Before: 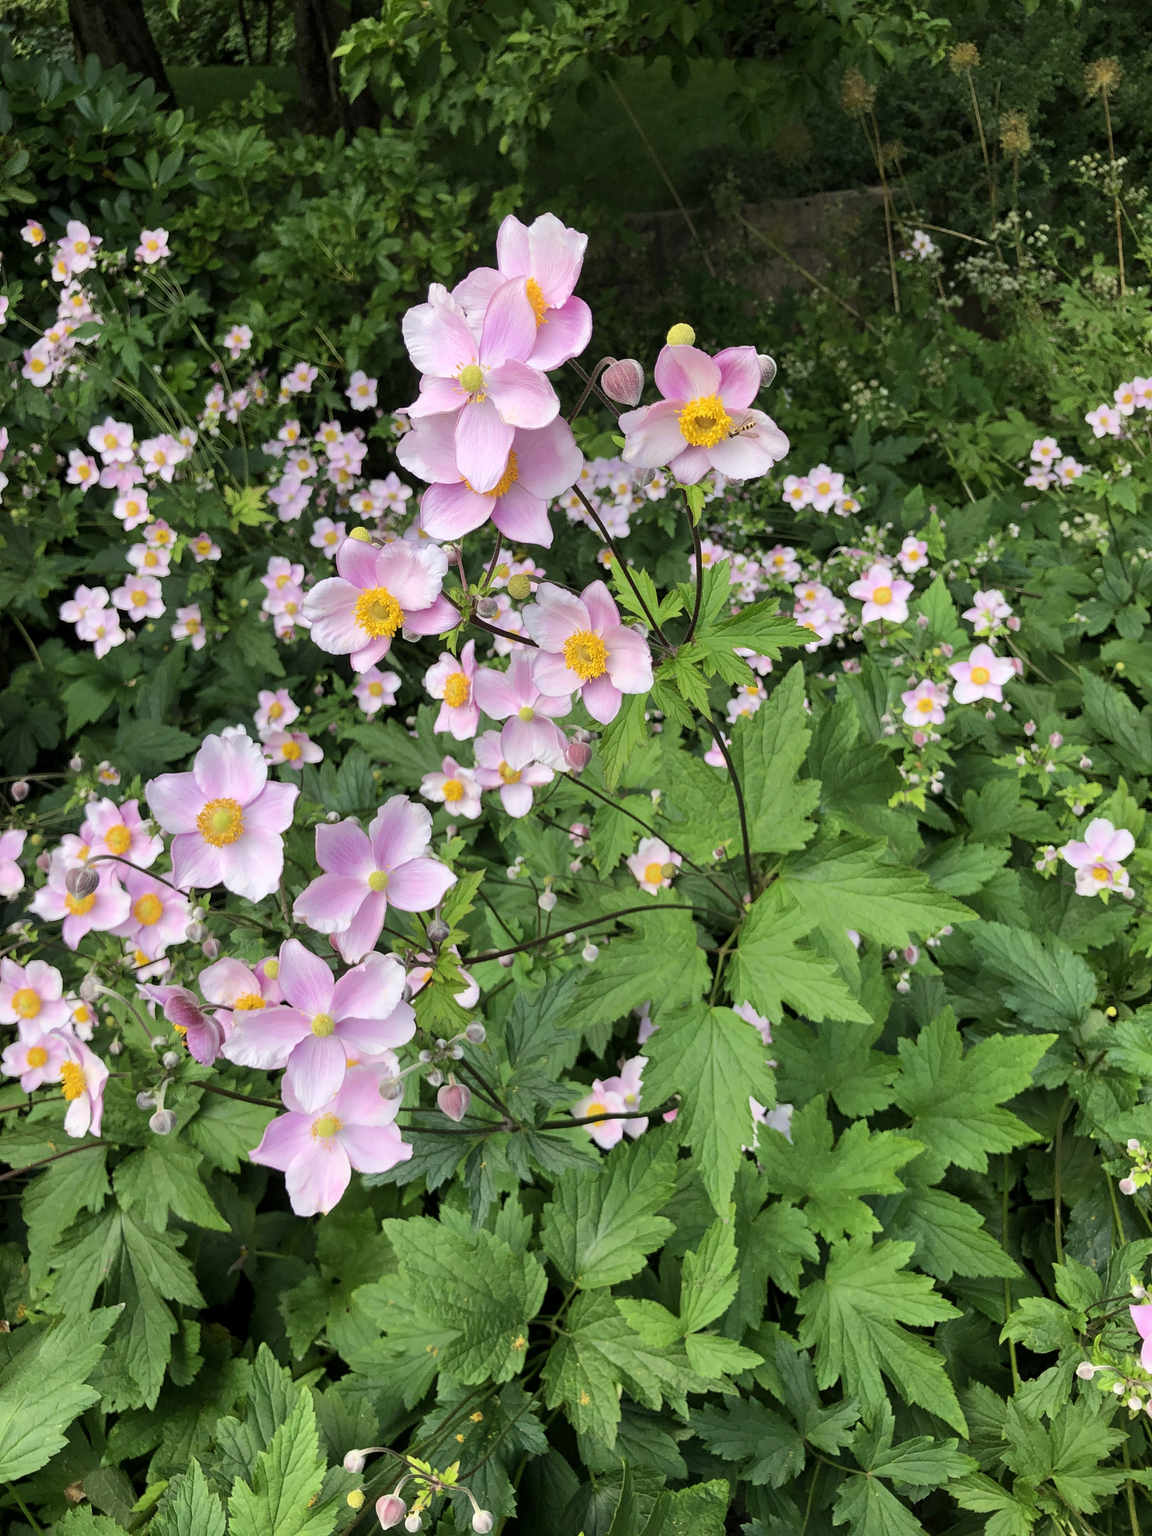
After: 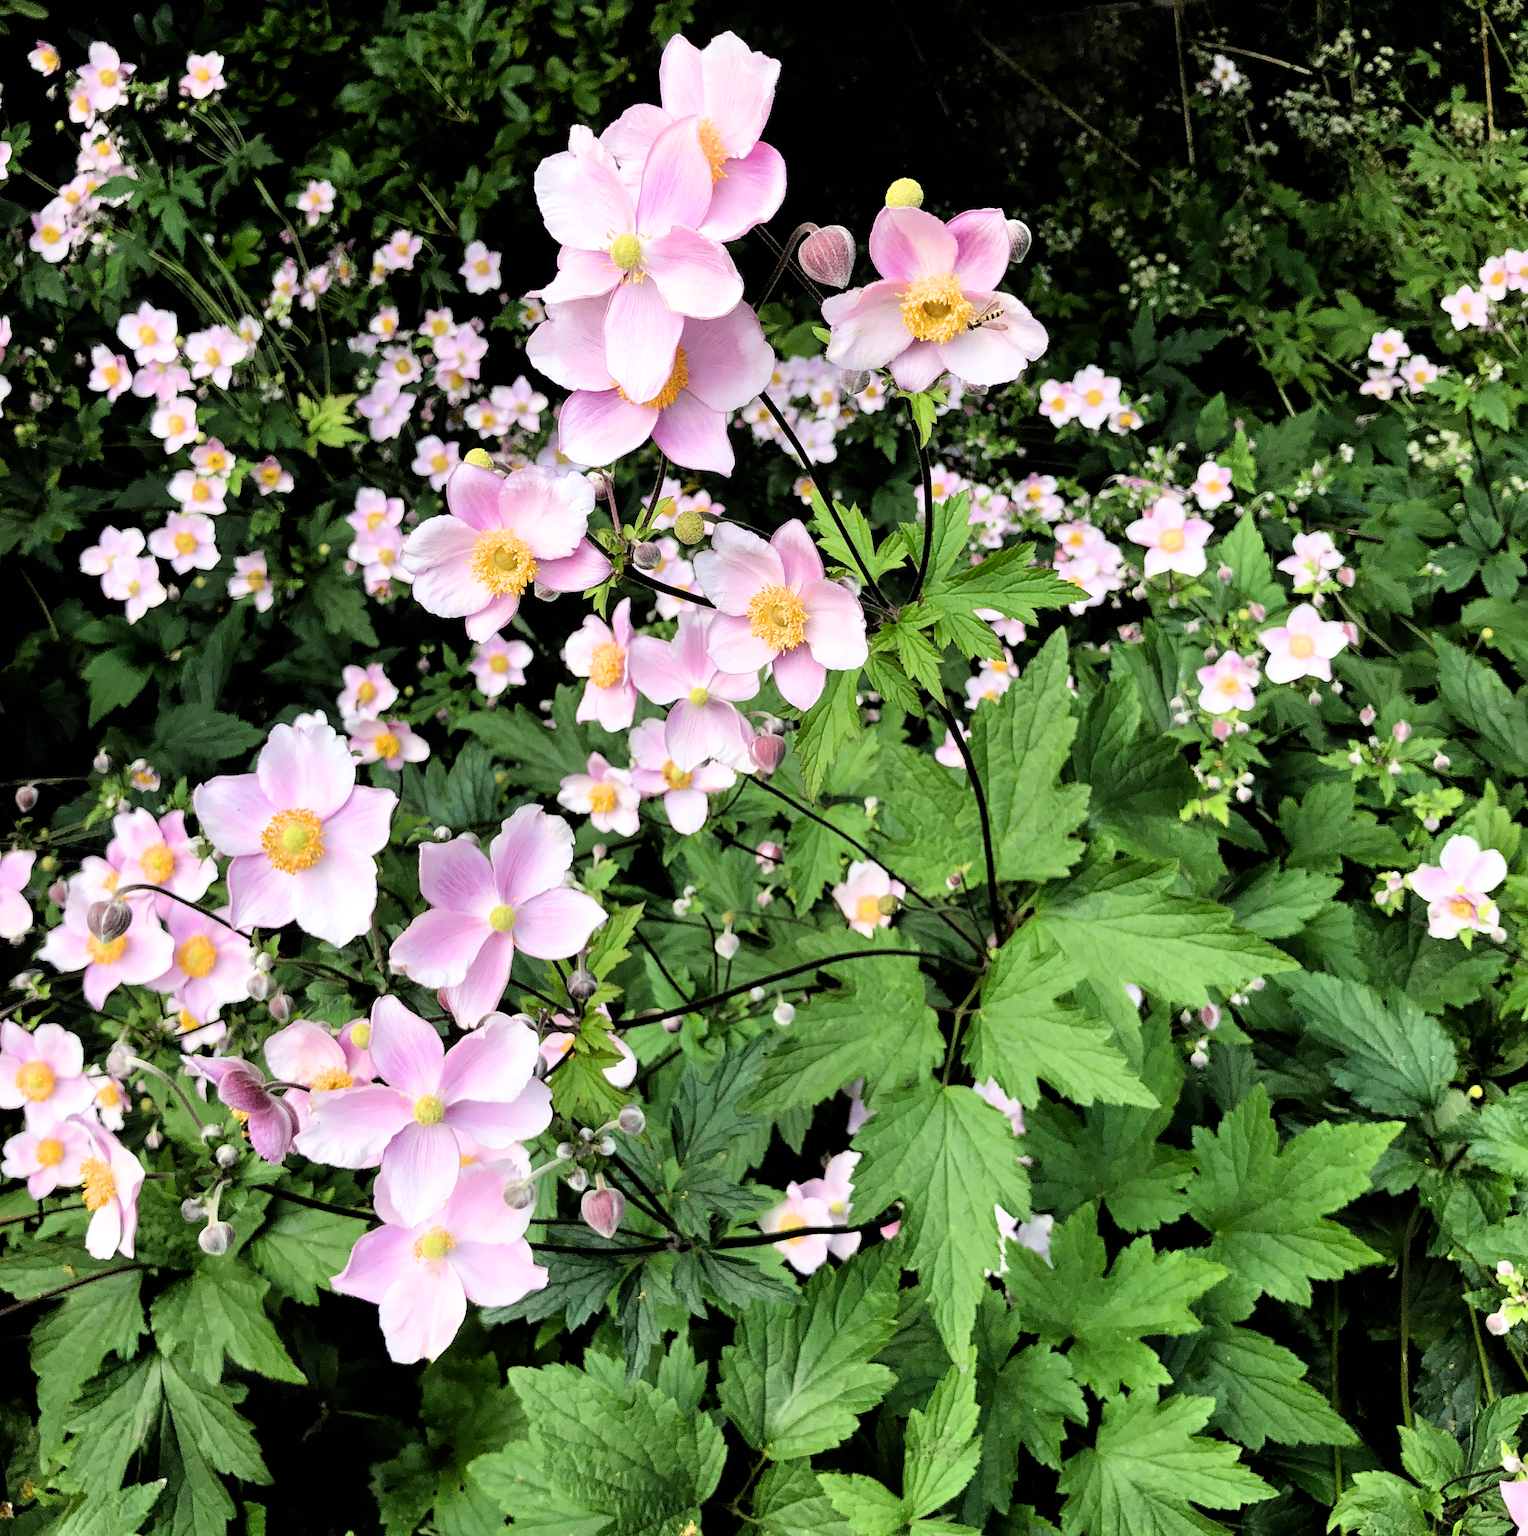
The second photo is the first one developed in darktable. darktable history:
crop and rotate: top 12.336%, bottom 12.325%
filmic rgb: black relative exposure -3.48 EV, white relative exposure 2.26 EV, hardness 3.41
